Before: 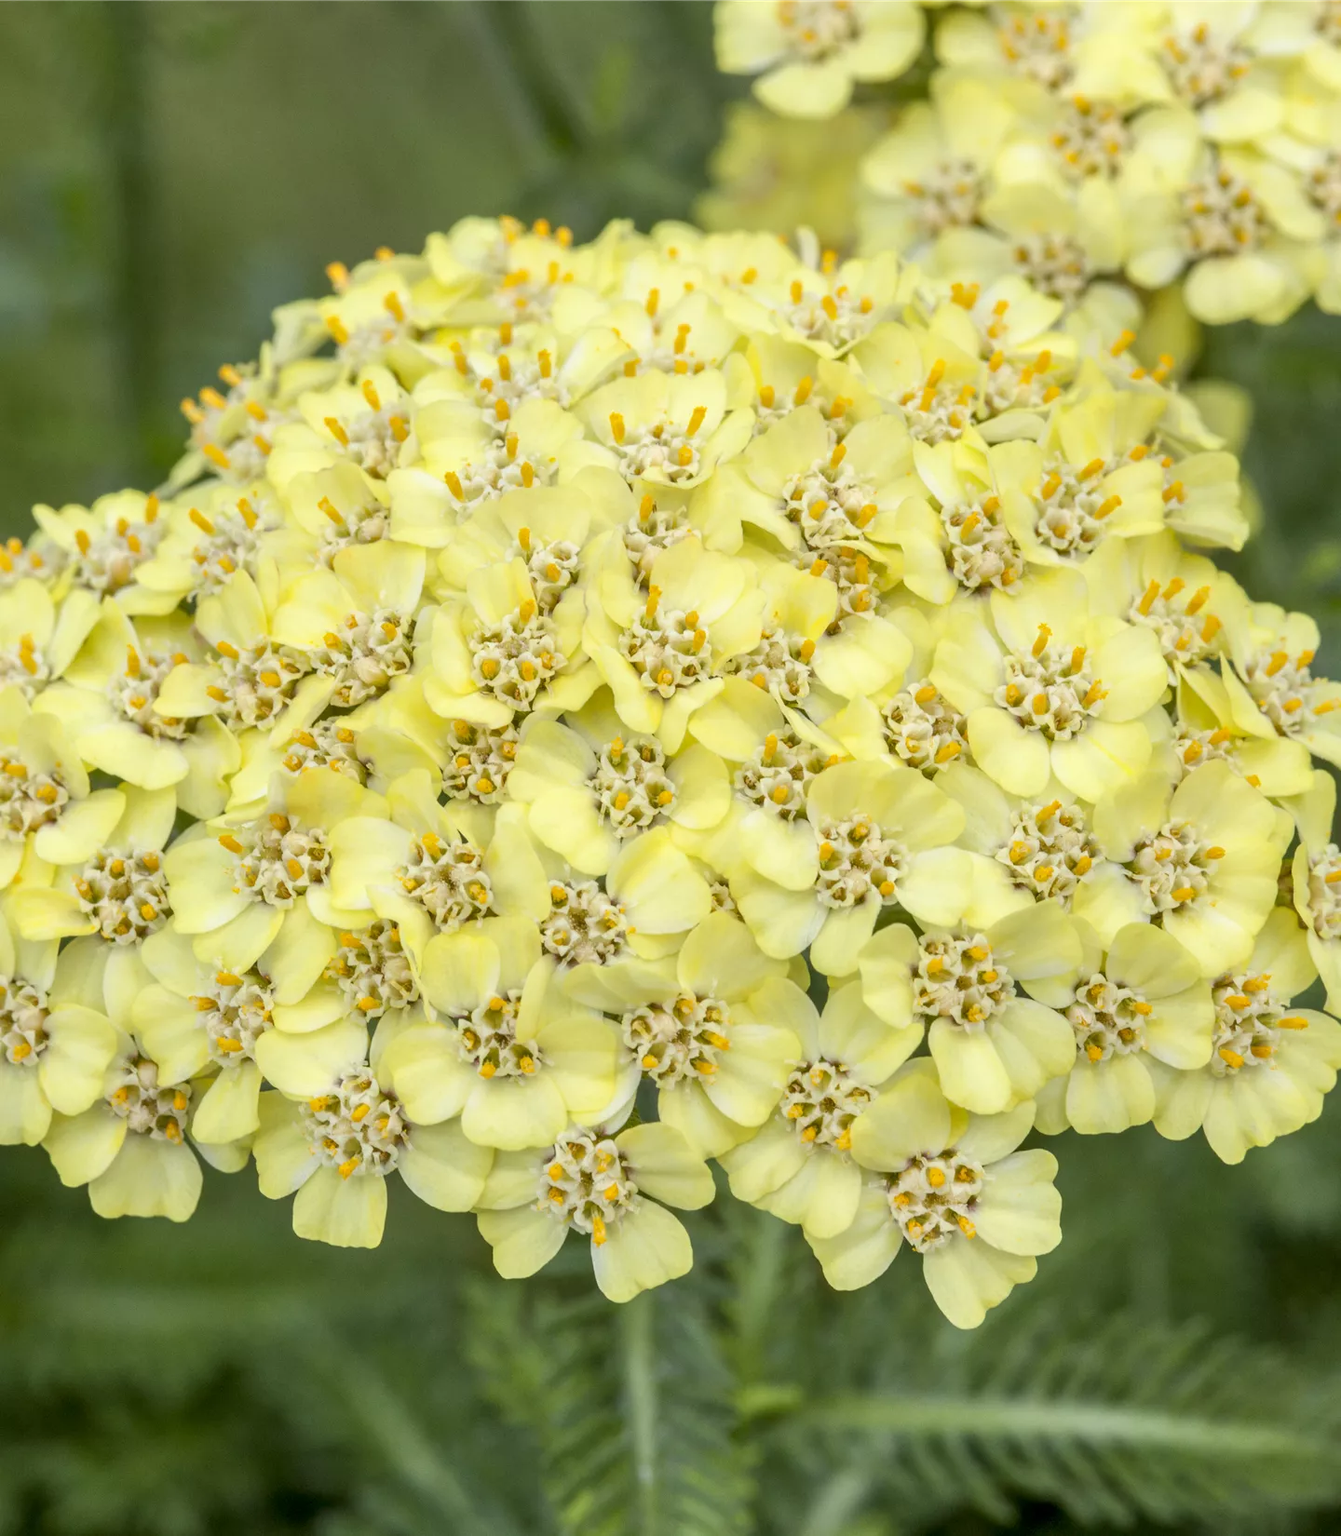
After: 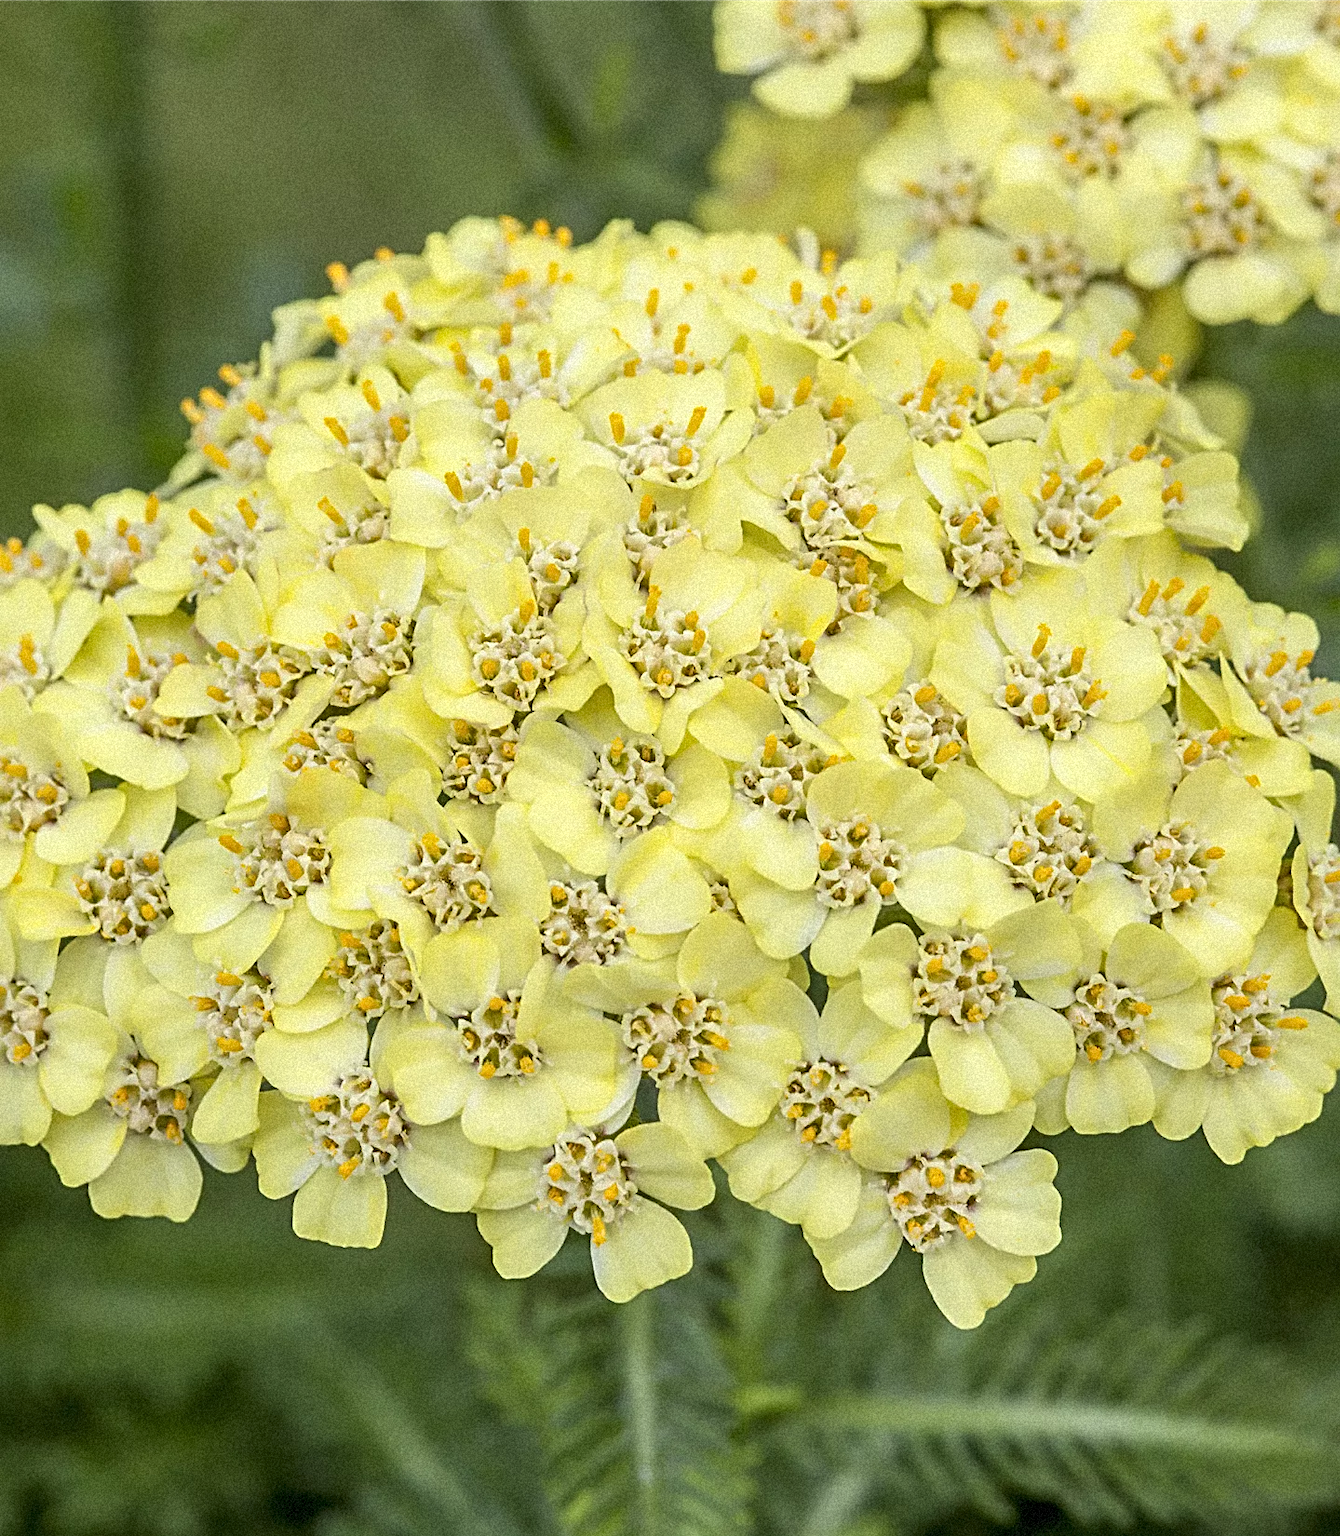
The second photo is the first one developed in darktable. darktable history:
grain: coarseness 9.38 ISO, strength 34.99%, mid-tones bias 0%
sharpen: radius 3.025, amount 0.757
